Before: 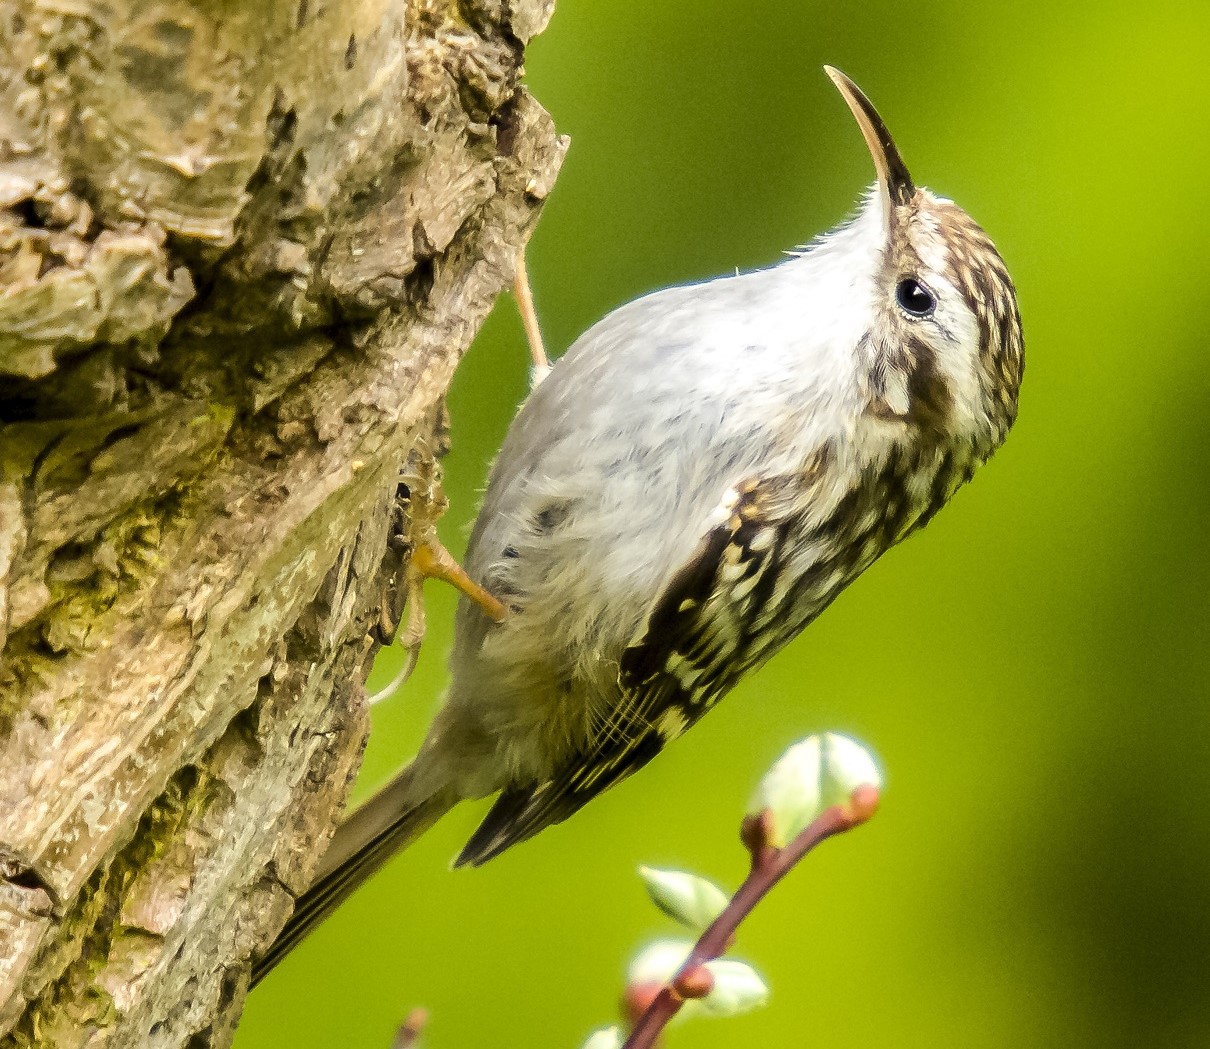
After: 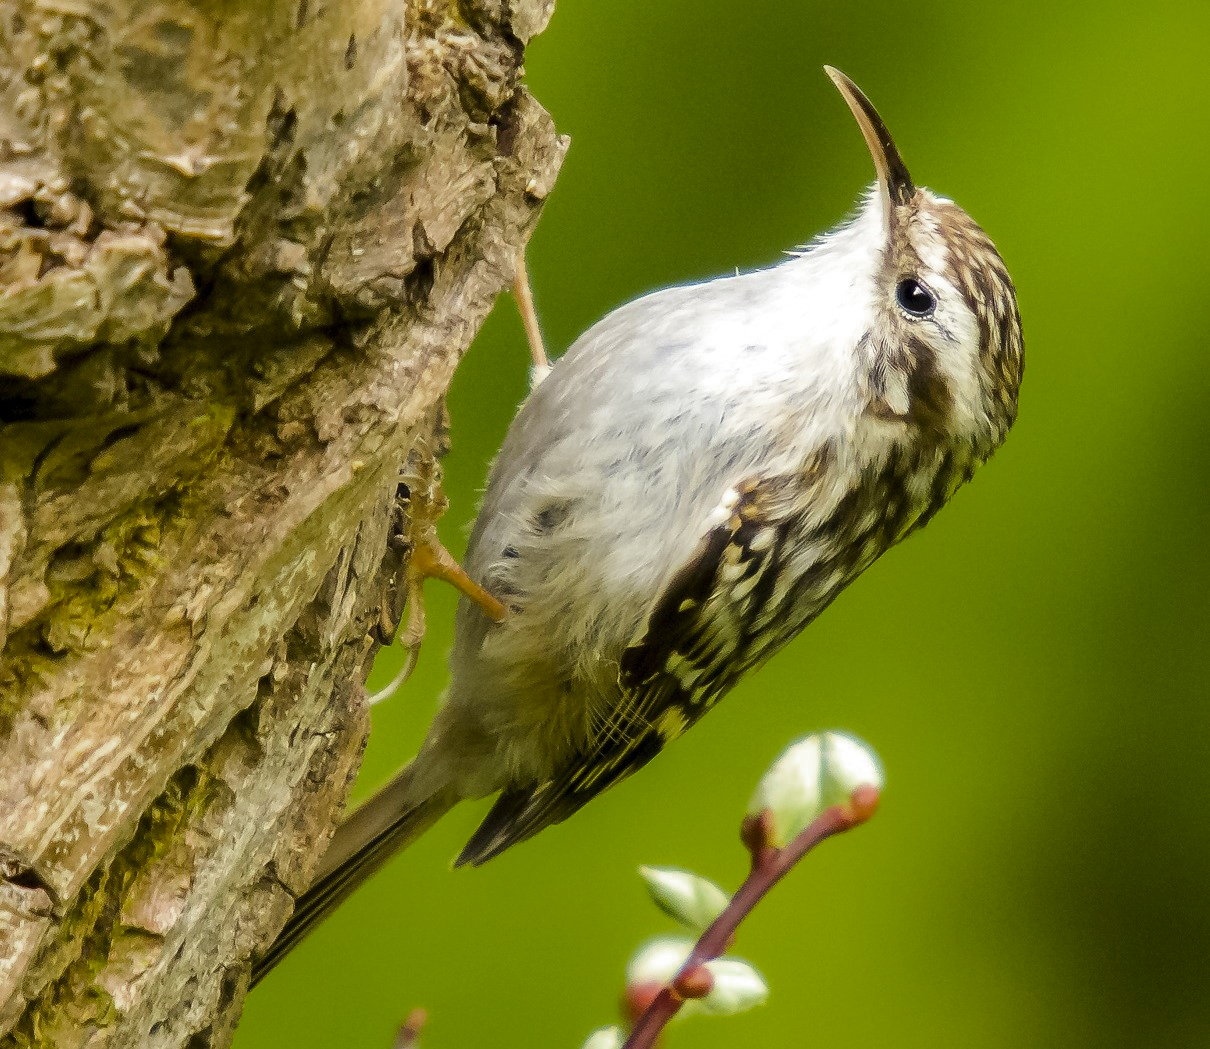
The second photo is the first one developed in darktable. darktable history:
shadows and highlights: radius 337.17, shadows 29.01, soften with gaussian
color zones: curves: ch0 [(0.27, 0.396) (0.563, 0.504) (0.75, 0.5) (0.787, 0.307)]
